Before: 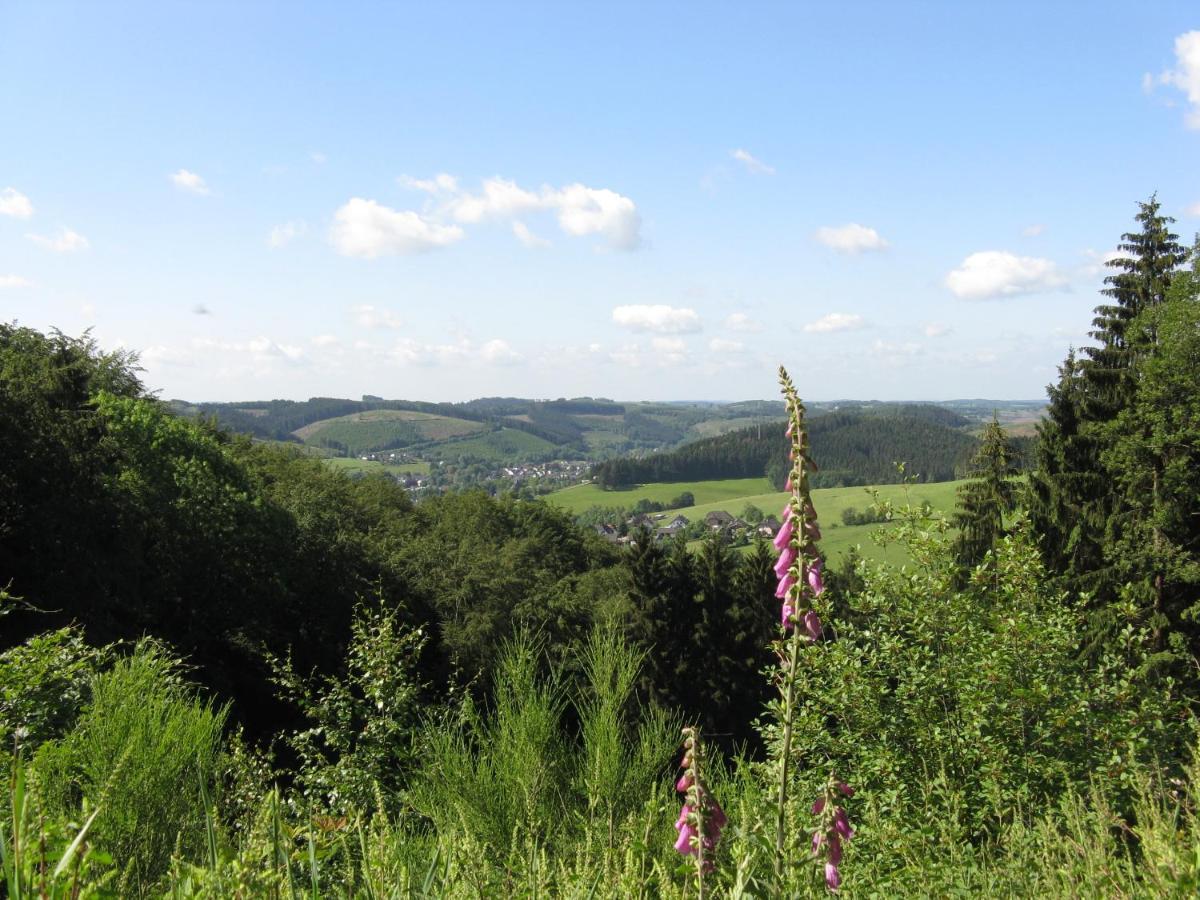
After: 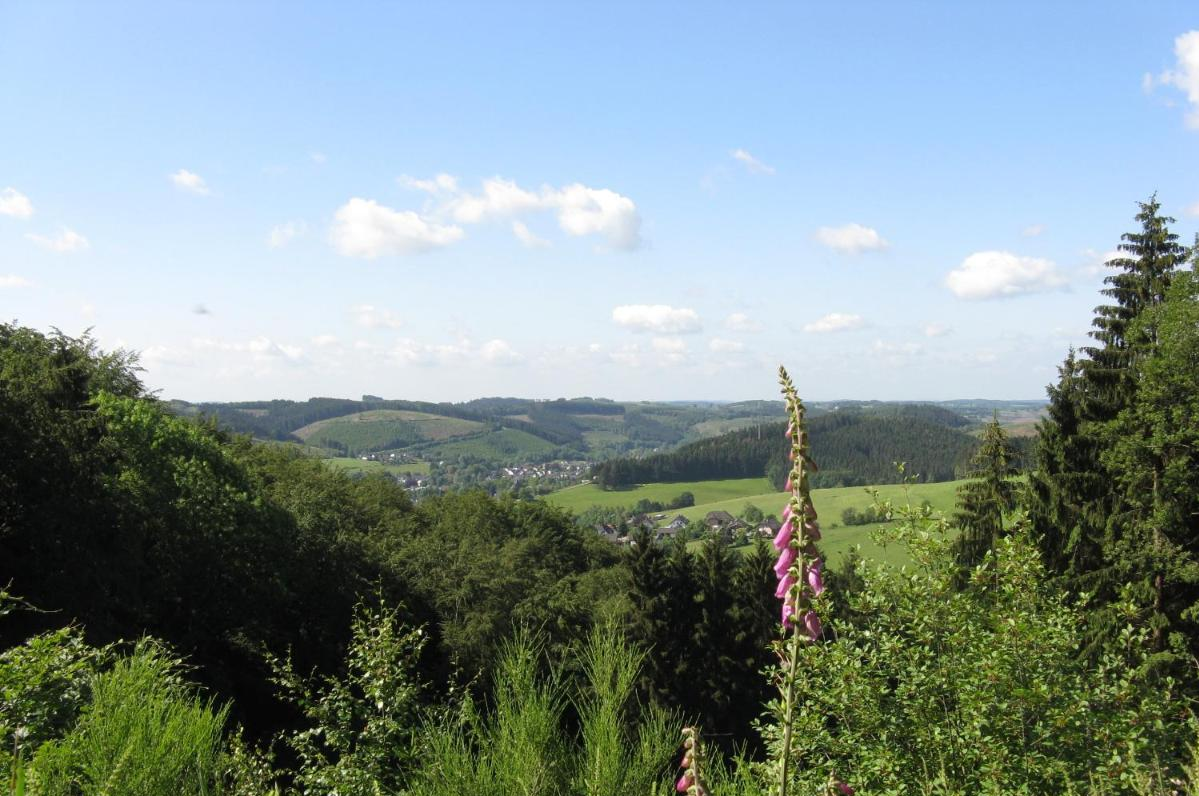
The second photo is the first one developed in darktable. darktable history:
crop and rotate: top 0%, bottom 11.481%
